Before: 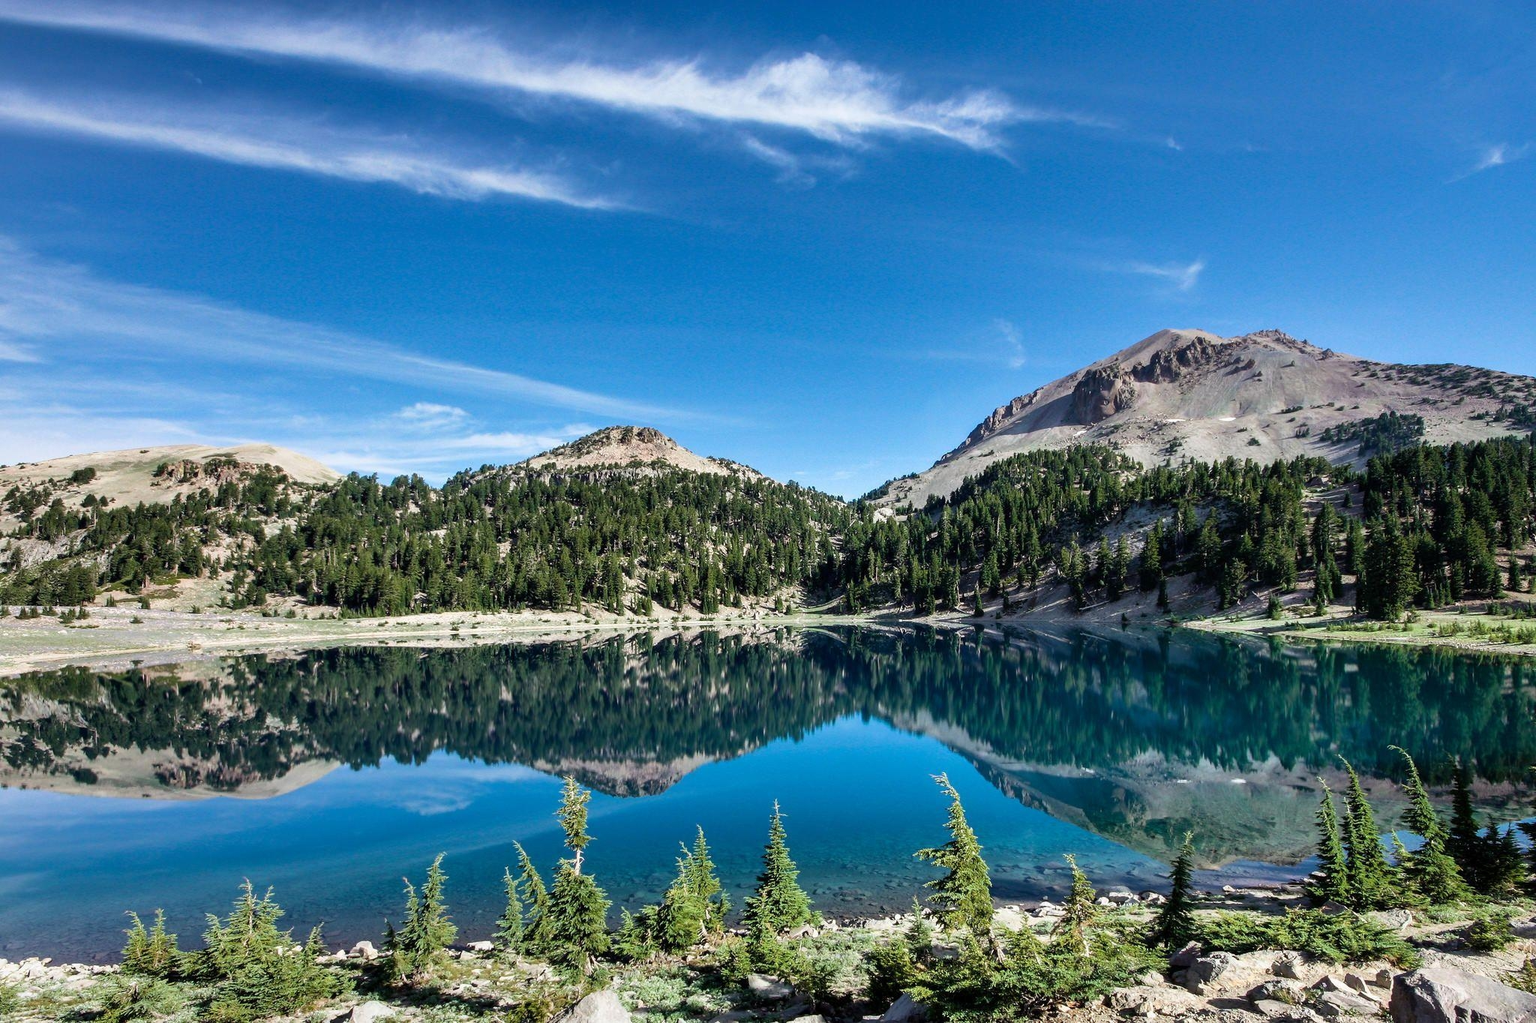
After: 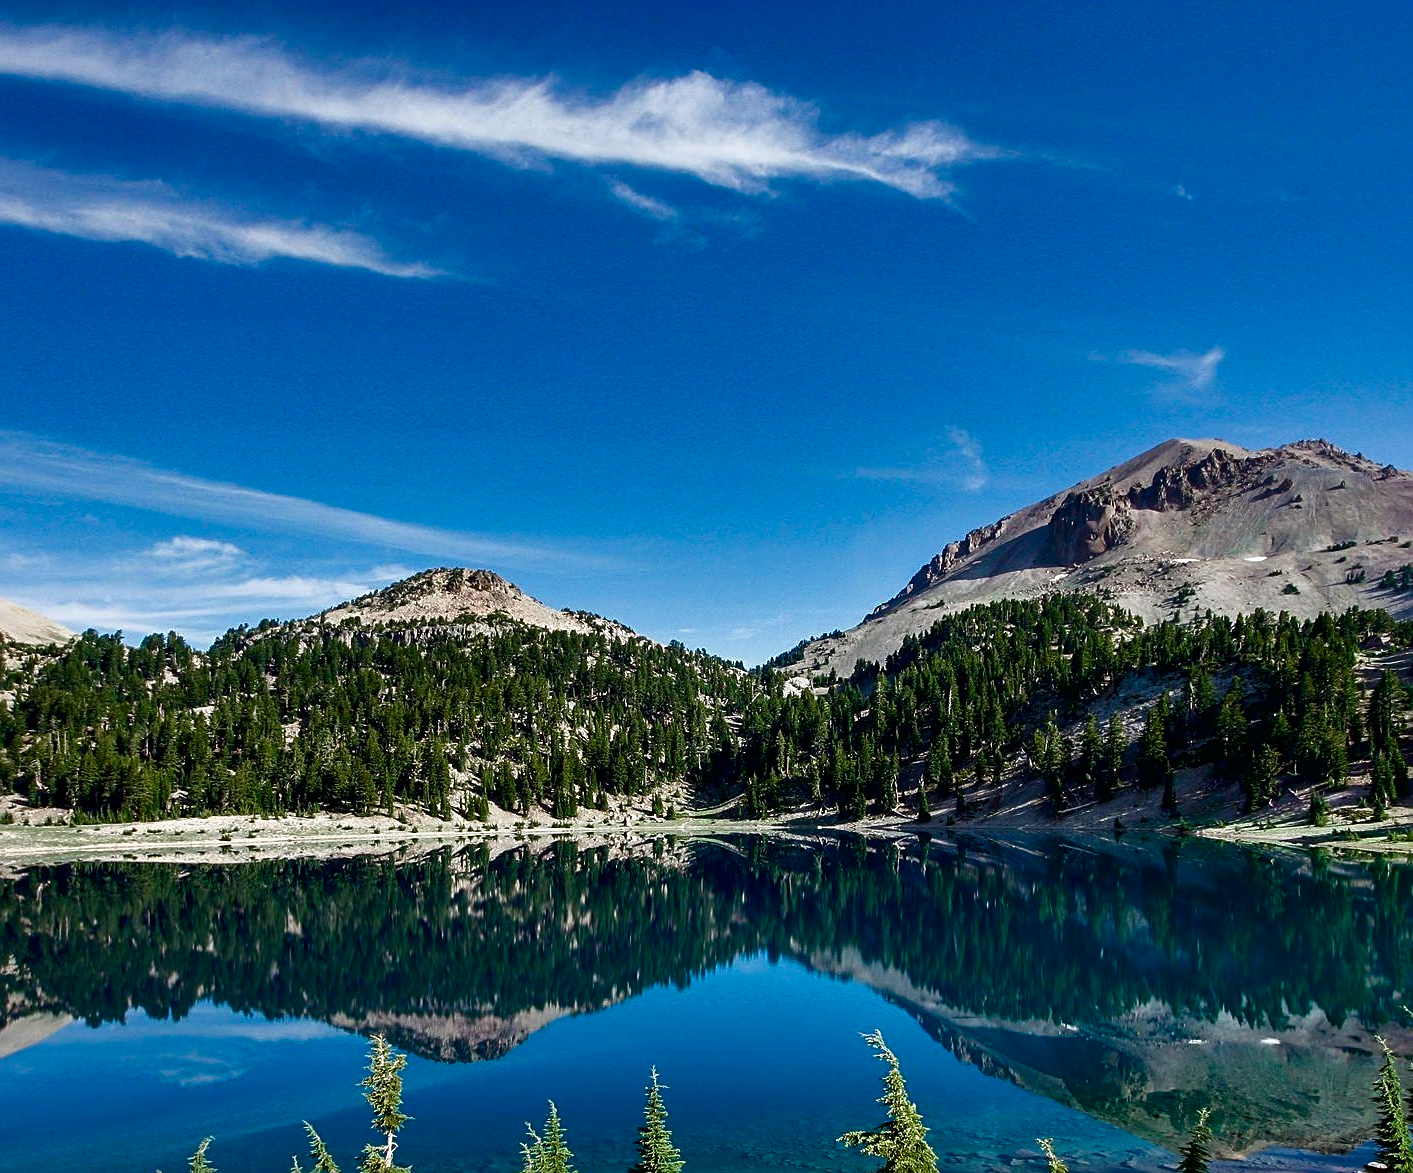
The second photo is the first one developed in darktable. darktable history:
crop: left 18.624%, right 12.376%, bottom 13.974%
color balance rgb: perceptual saturation grading › global saturation 0.037%, perceptual saturation grading › highlights -25.007%, perceptual saturation grading › shadows 29.503%, global vibrance 20%
sharpen: on, module defaults
contrast brightness saturation: brightness -0.219, saturation 0.084
